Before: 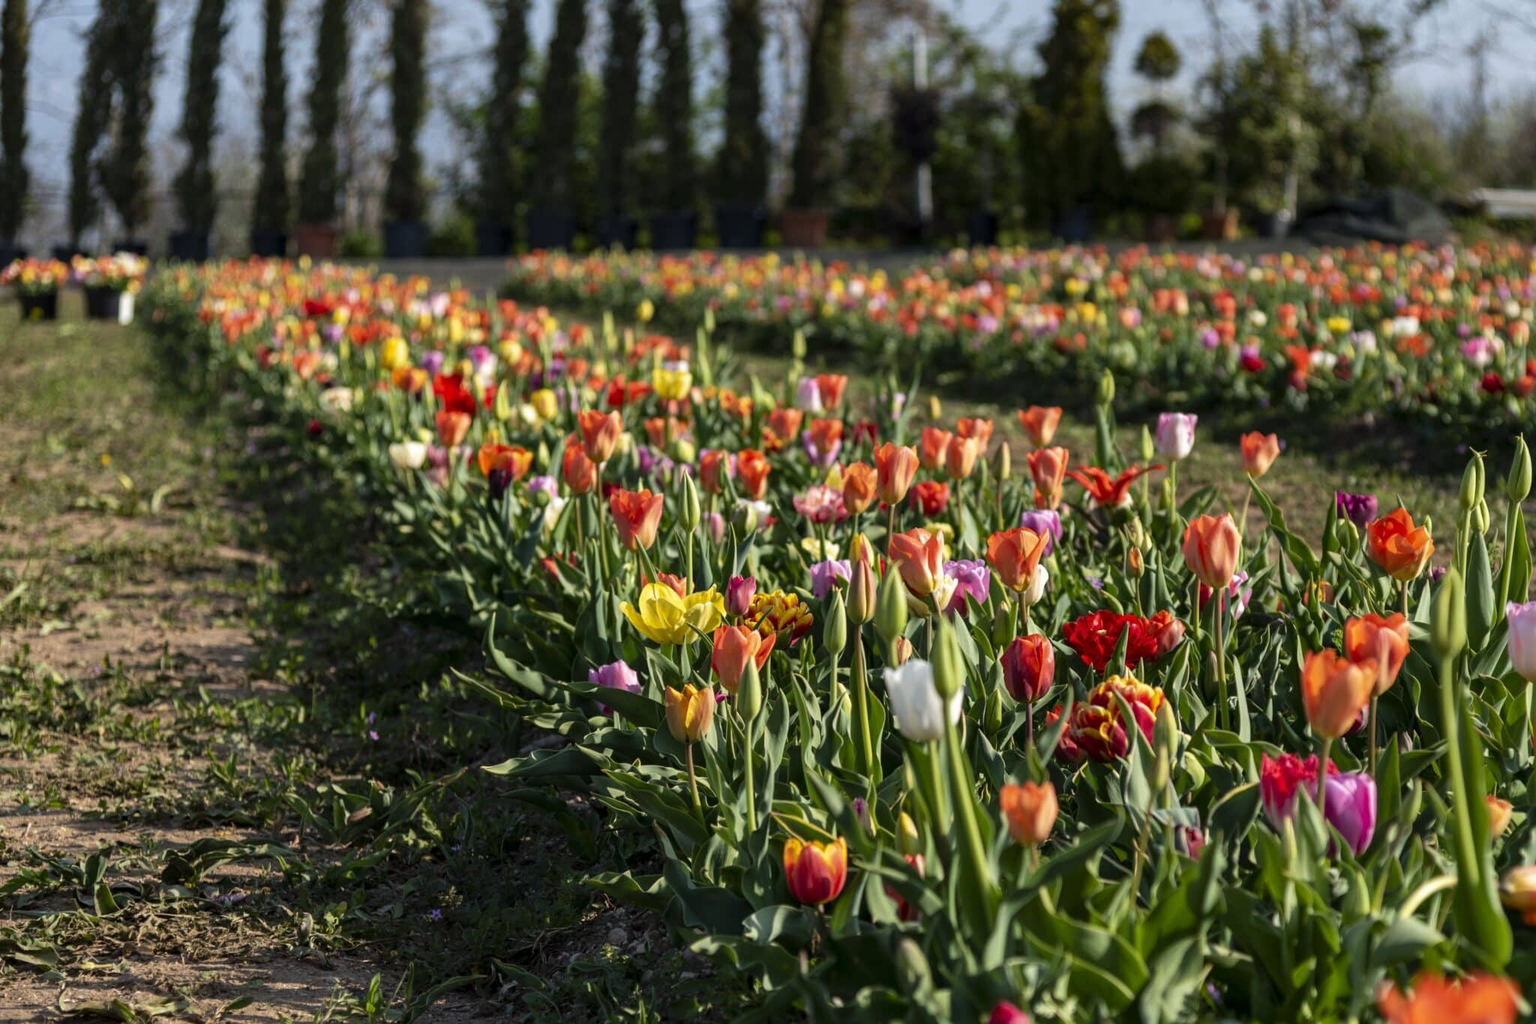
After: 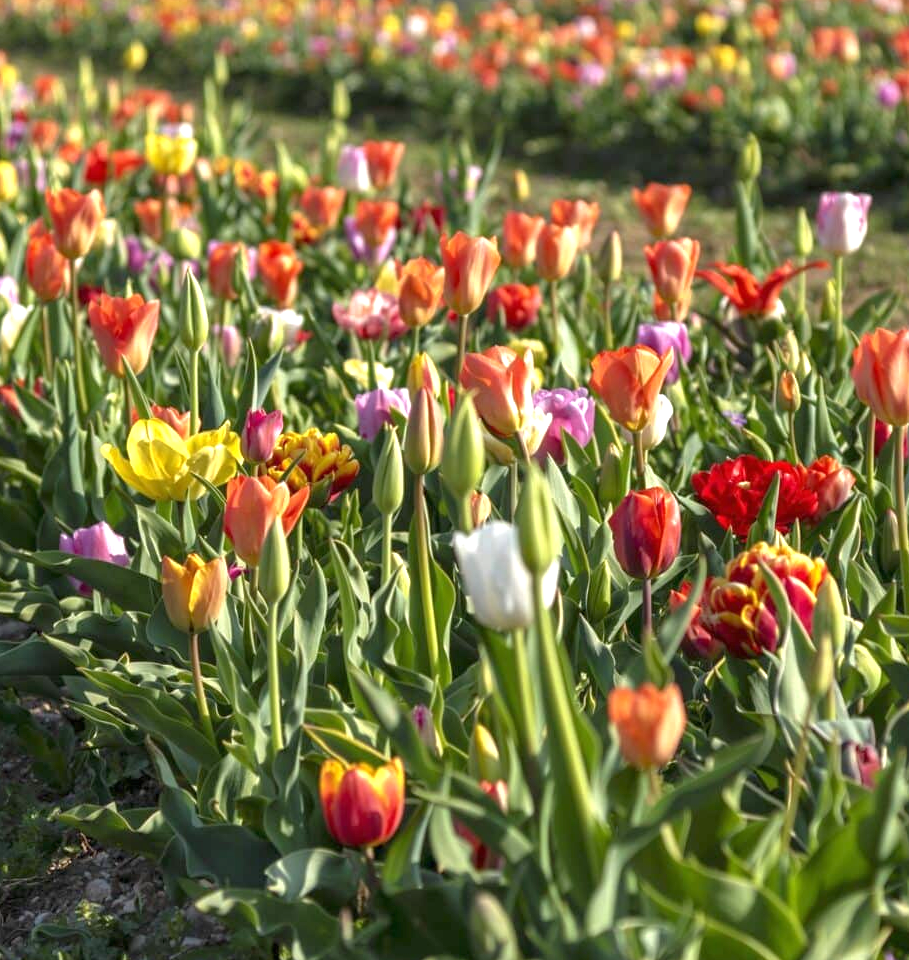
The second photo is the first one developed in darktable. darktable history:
crop: left 35.432%, top 26.233%, right 20.145%, bottom 3.432%
exposure: black level correction 0, exposure 1 EV, compensate exposure bias true, compensate highlight preservation false
tone equalizer: -8 EV 0.25 EV, -7 EV 0.417 EV, -6 EV 0.417 EV, -5 EV 0.25 EV, -3 EV -0.25 EV, -2 EV -0.417 EV, -1 EV -0.417 EV, +0 EV -0.25 EV, edges refinement/feathering 500, mask exposure compensation -1.57 EV, preserve details guided filter
